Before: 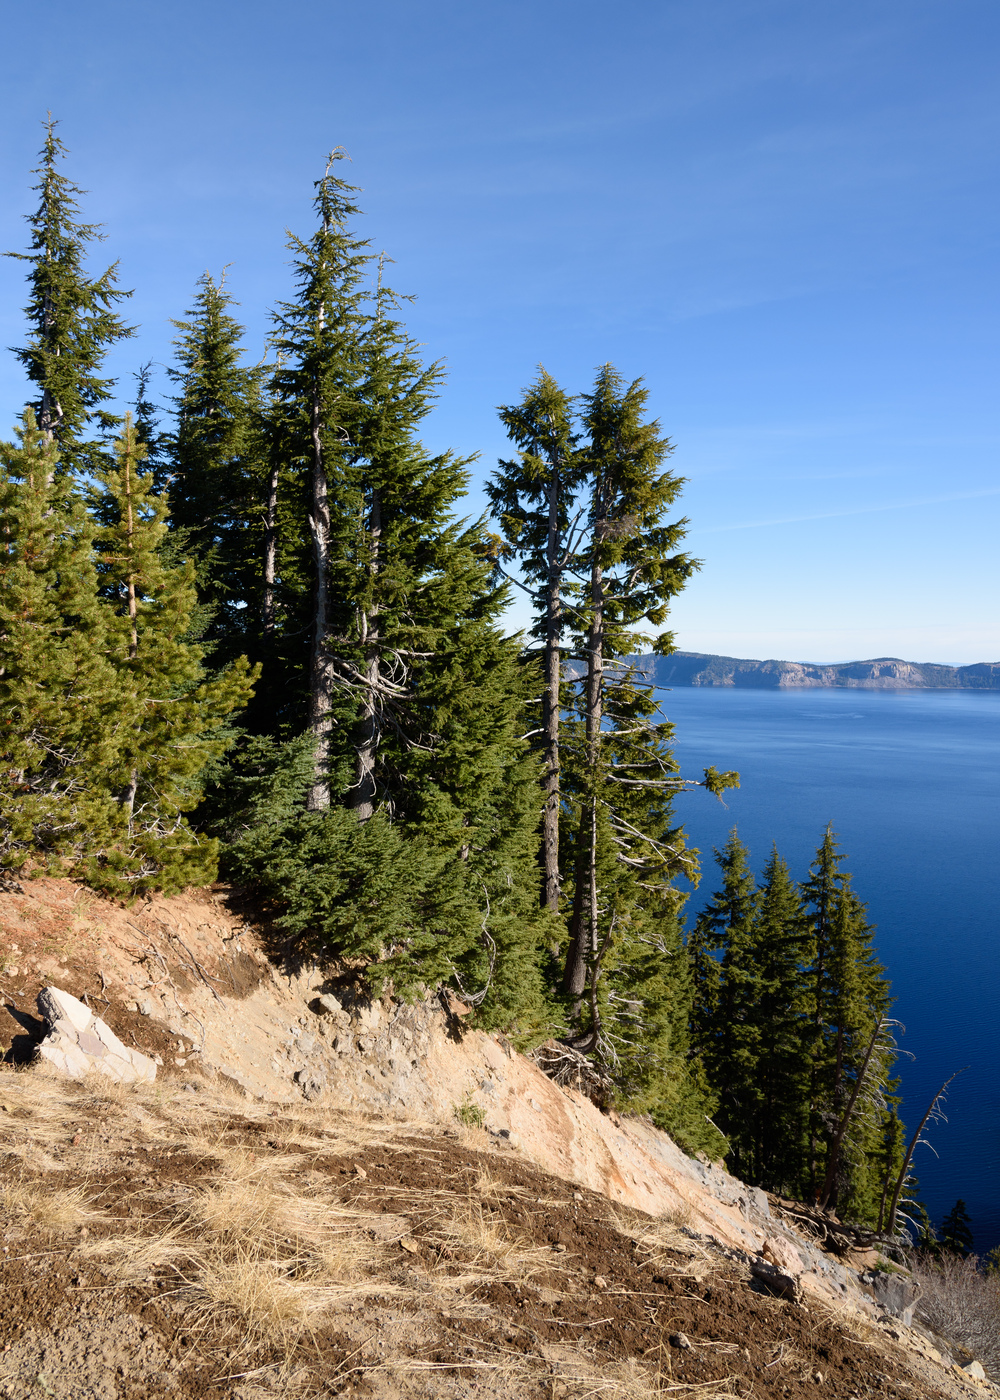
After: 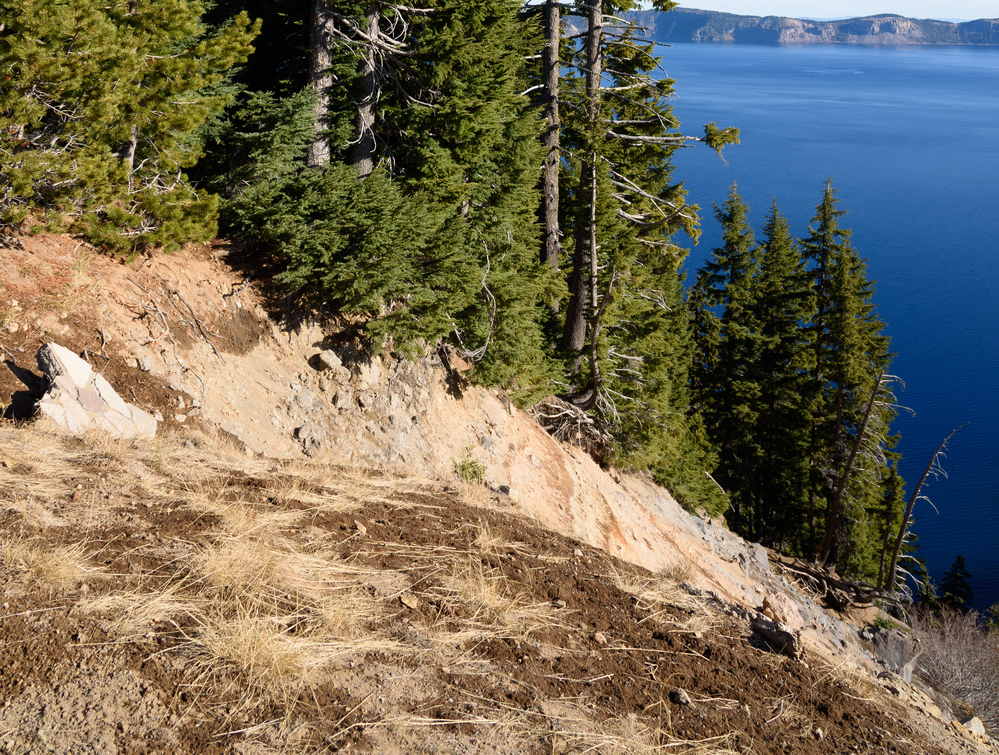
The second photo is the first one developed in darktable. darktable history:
crop and rotate: top 46.016%, right 0.004%
